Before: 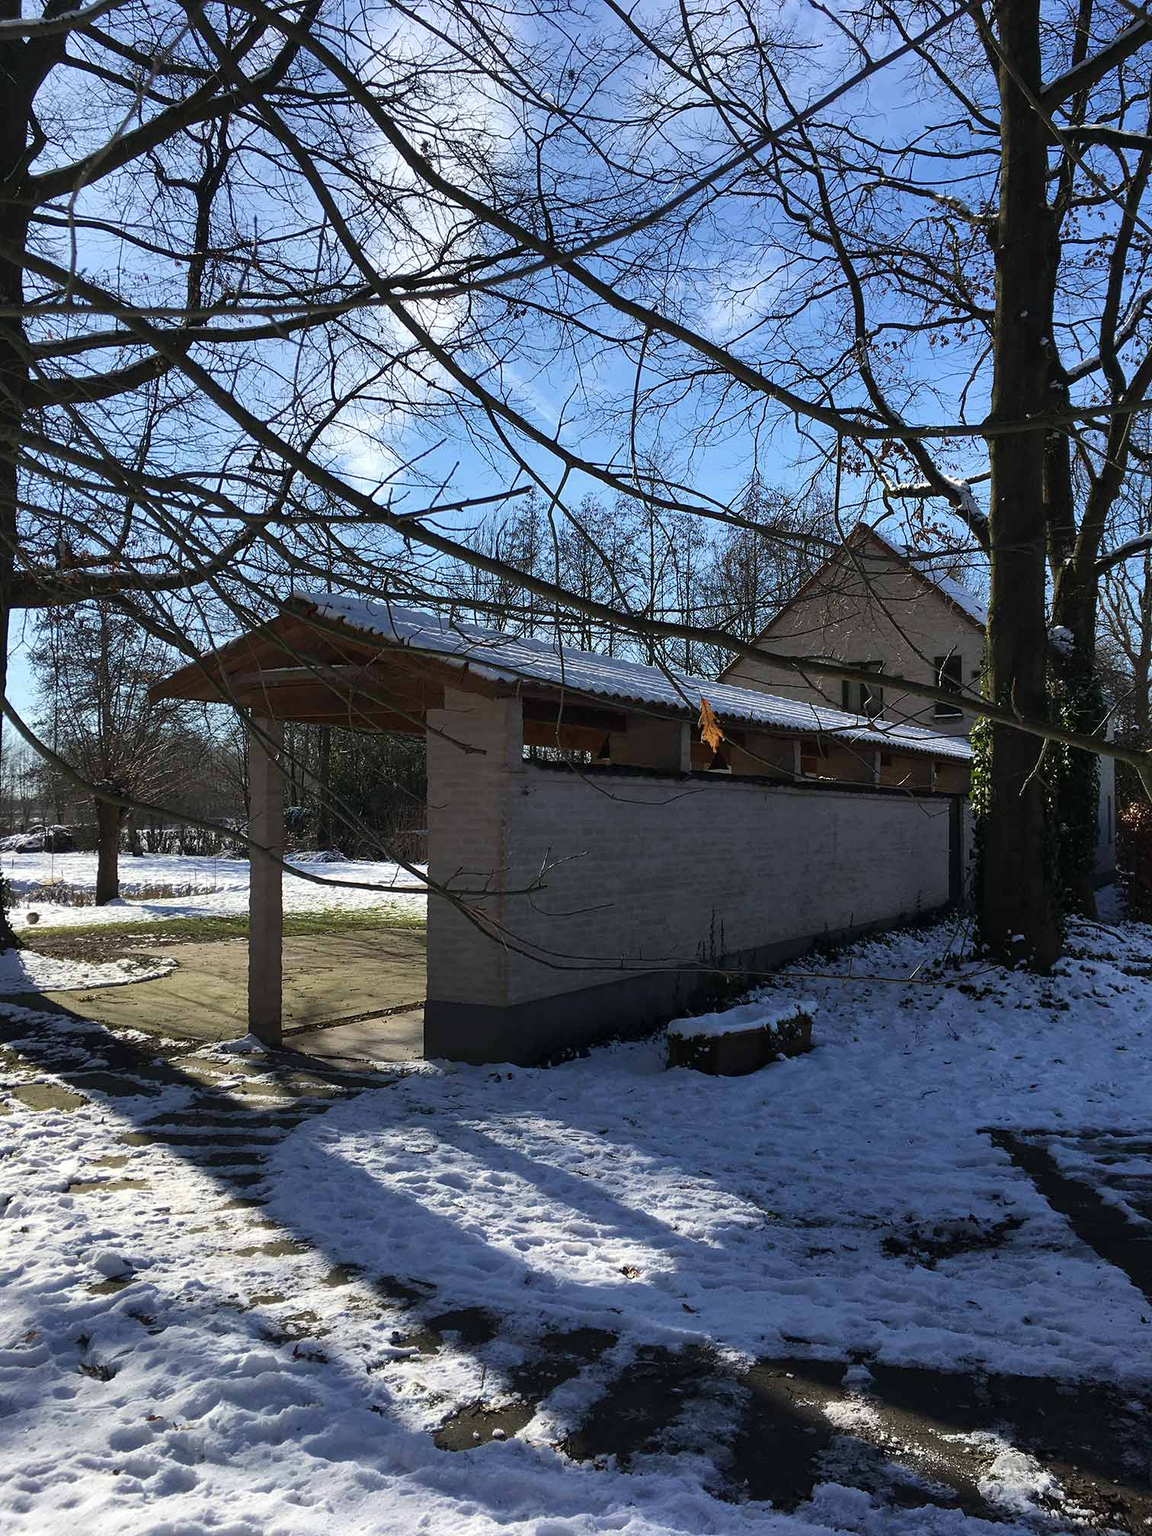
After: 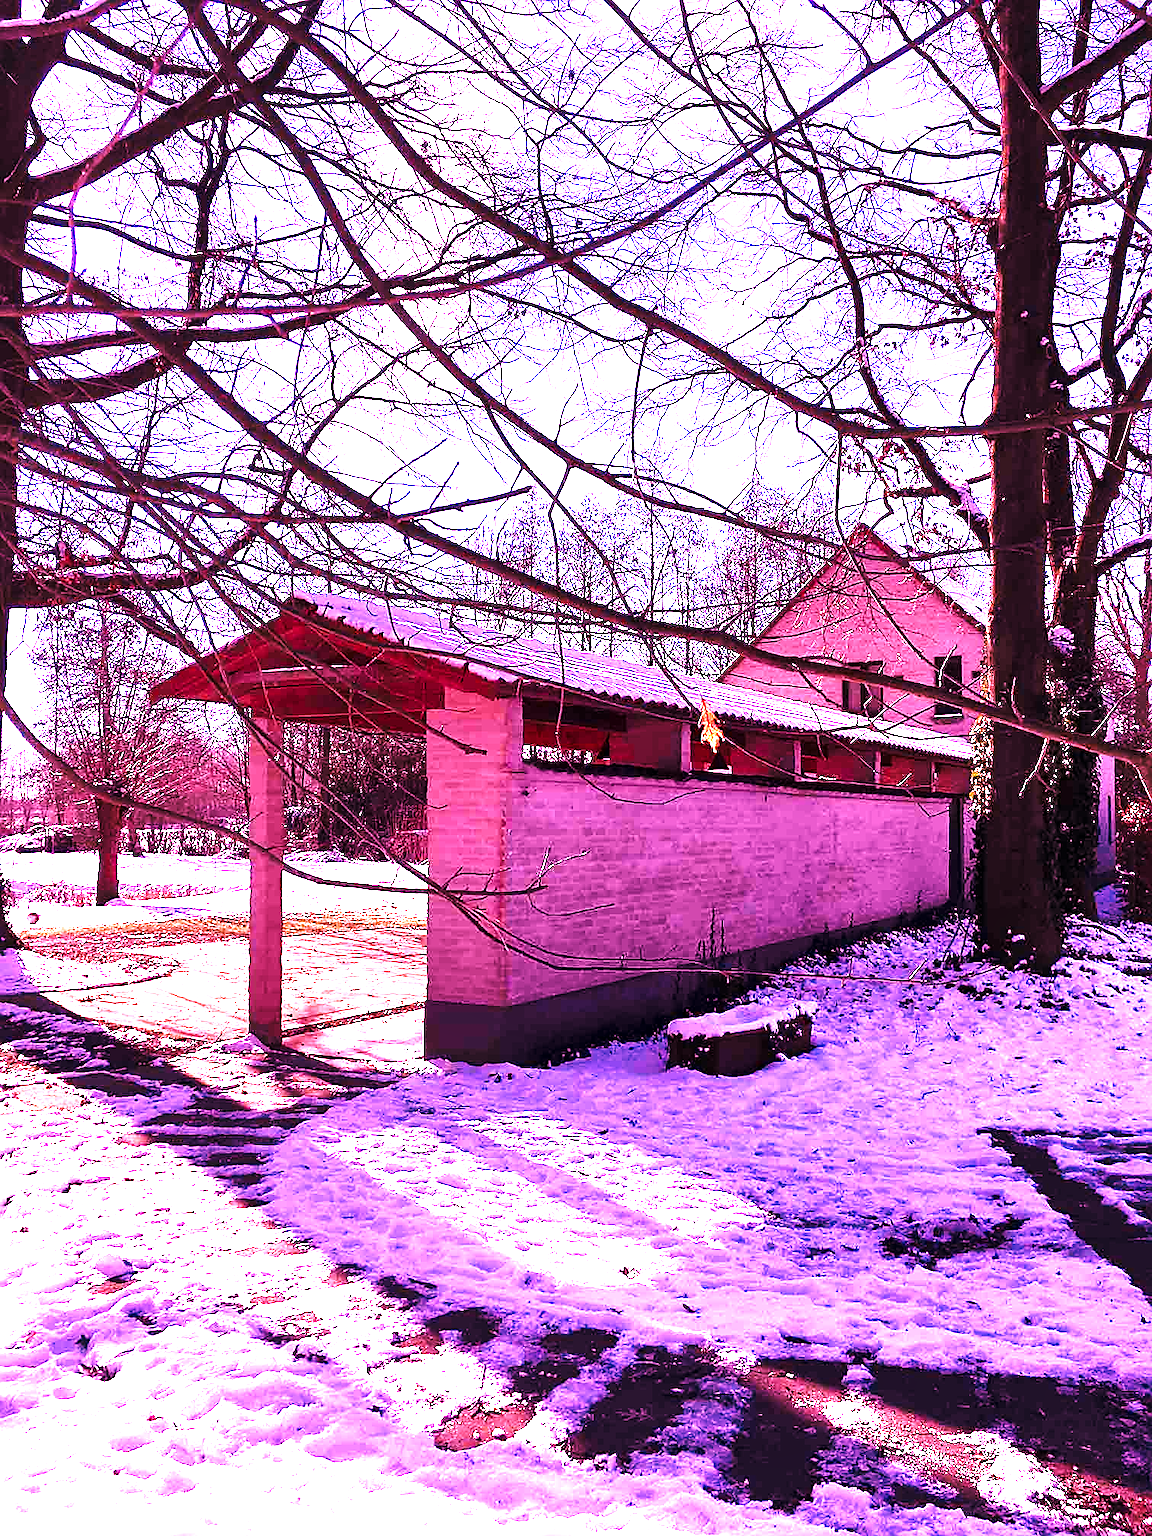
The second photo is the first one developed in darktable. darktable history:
sharpen: on, module defaults
base curve: curves: ch0 [(0, 0) (0.028, 0.03) (0.121, 0.232) (0.46, 0.748) (0.859, 0.968) (1, 1)], preserve colors none
graduated density: rotation -0.352°, offset 57.64
white balance: red 2.14, blue 1.588
local contrast: mode bilateral grid, contrast 20, coarseness 100, detail 150%, midtone range 0.2
levels: levels [0, 0.281, 0.562]
tone curve: curves: ch0 [(0, 0) (0.797, 0.684) (1, 1)], color space Lab, linked channels, preserve colors none
